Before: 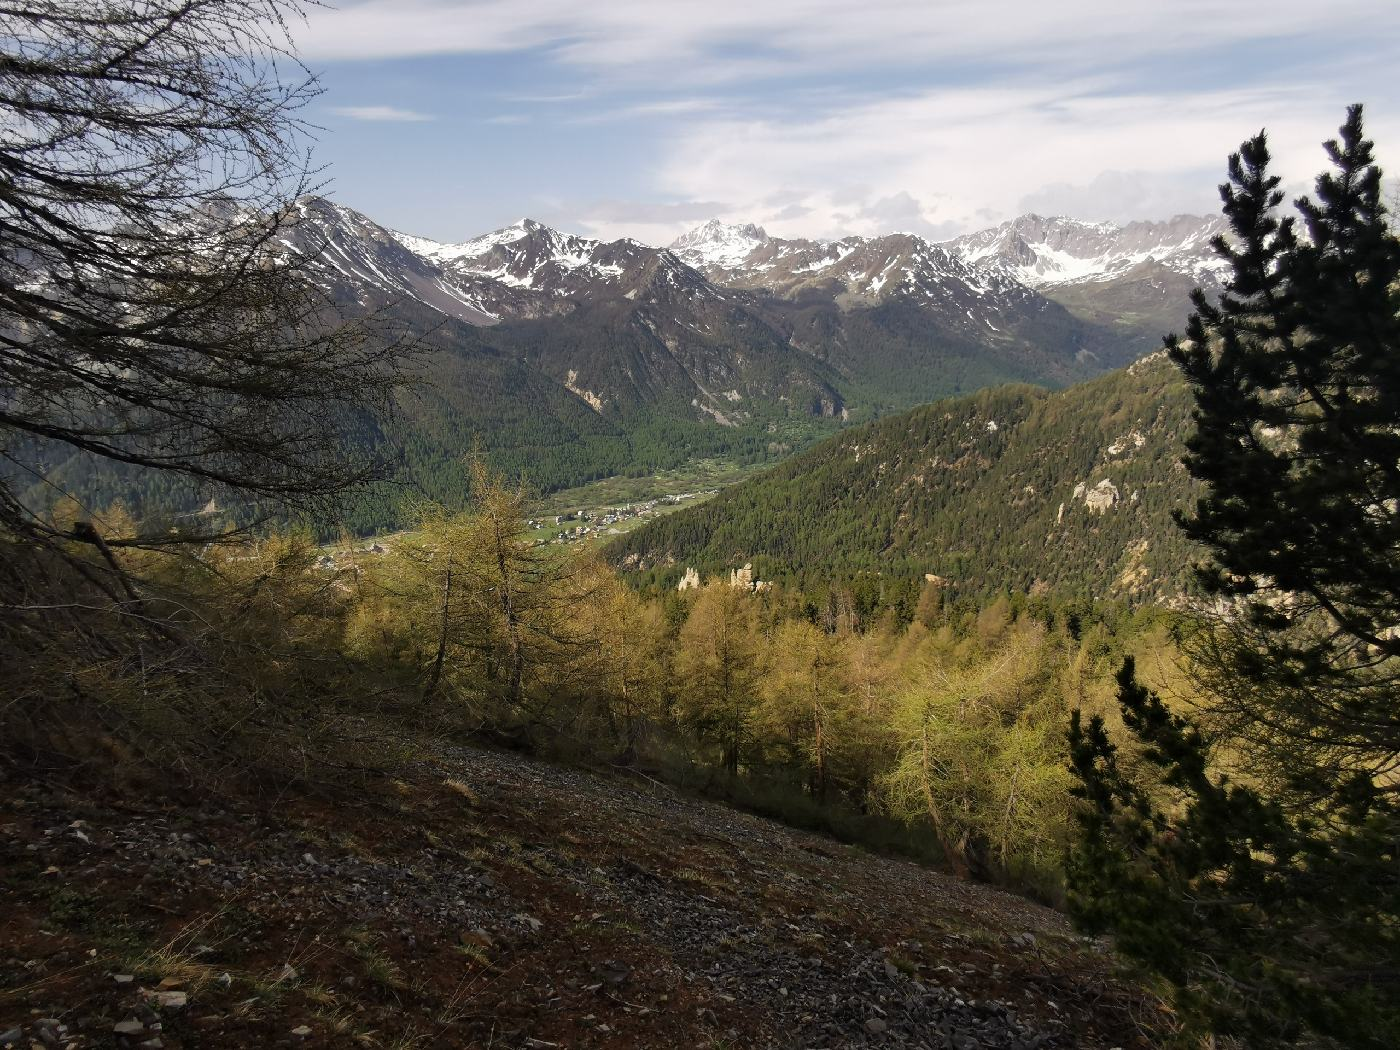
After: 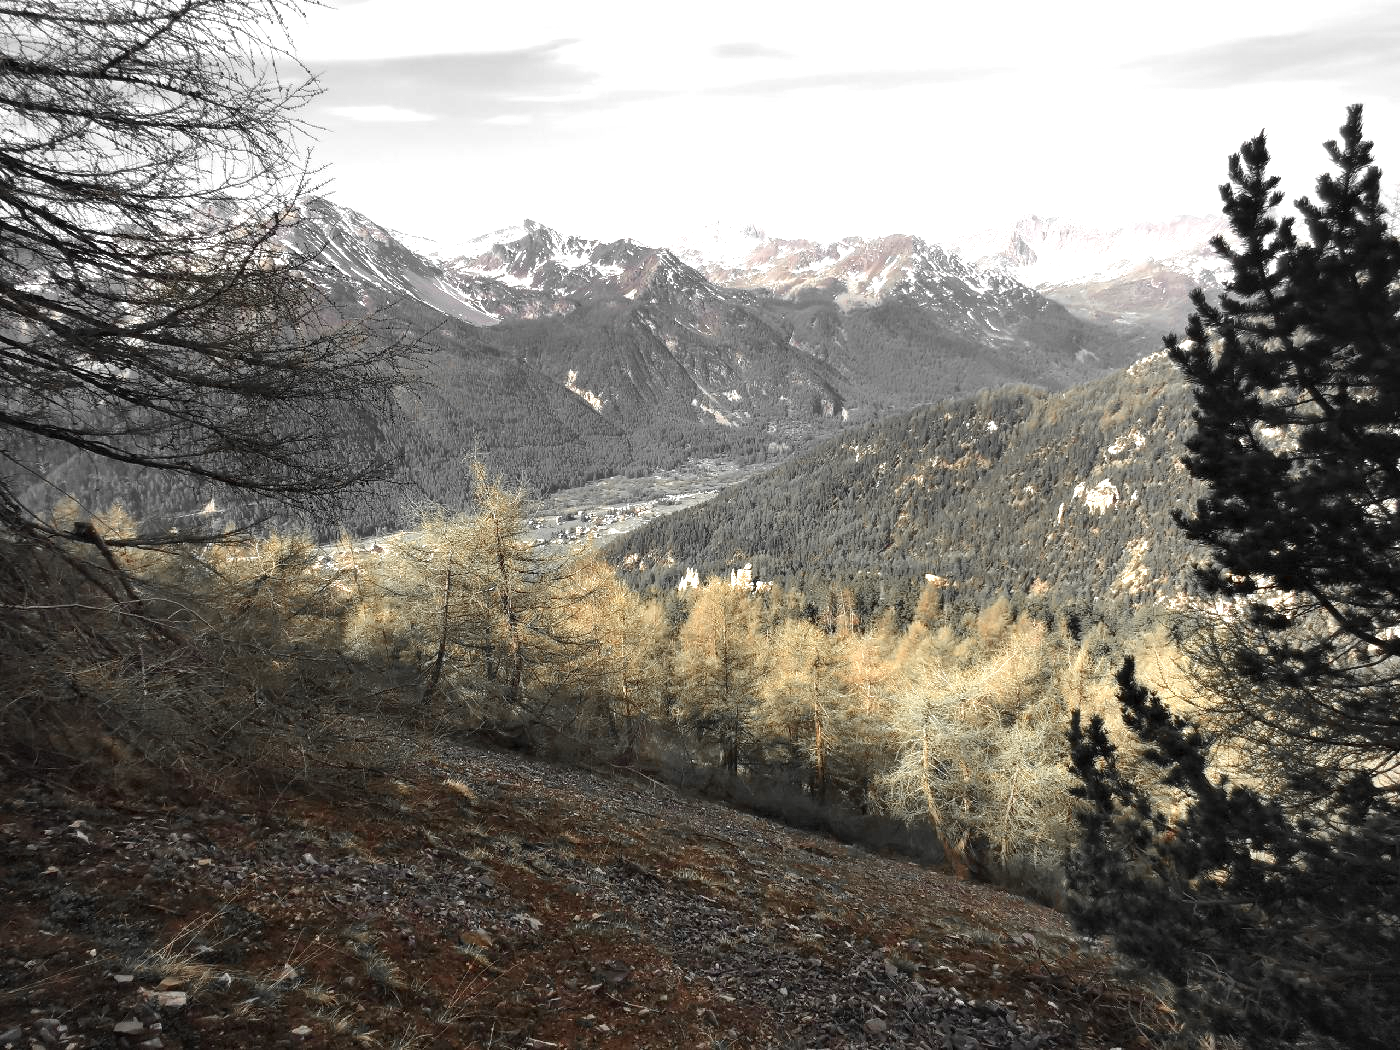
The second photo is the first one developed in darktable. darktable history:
exposure: black level correction 0, exposure 1.2 EV, compensate highlight preservation false
color zones: curves: ch0 [(0, 0.447) (0.184, 0.543) (0.323, 0.476) (0.429, 0.445) (0.571, 0.443) (0.714, 0.451) (0.857, 0.452) (1, 0.447)]; ch1 [(0, 0.464) (0.176, 0.46) (0.287, 0.177) (0.429, 0.002) (0.571, 0) (0.714, 0) (0.857, 0) (1, 0.464)], mix 31.63%
vignetting: fall-off radius 61.2%, brightness -0.438, saturation -0.69, unbound false
